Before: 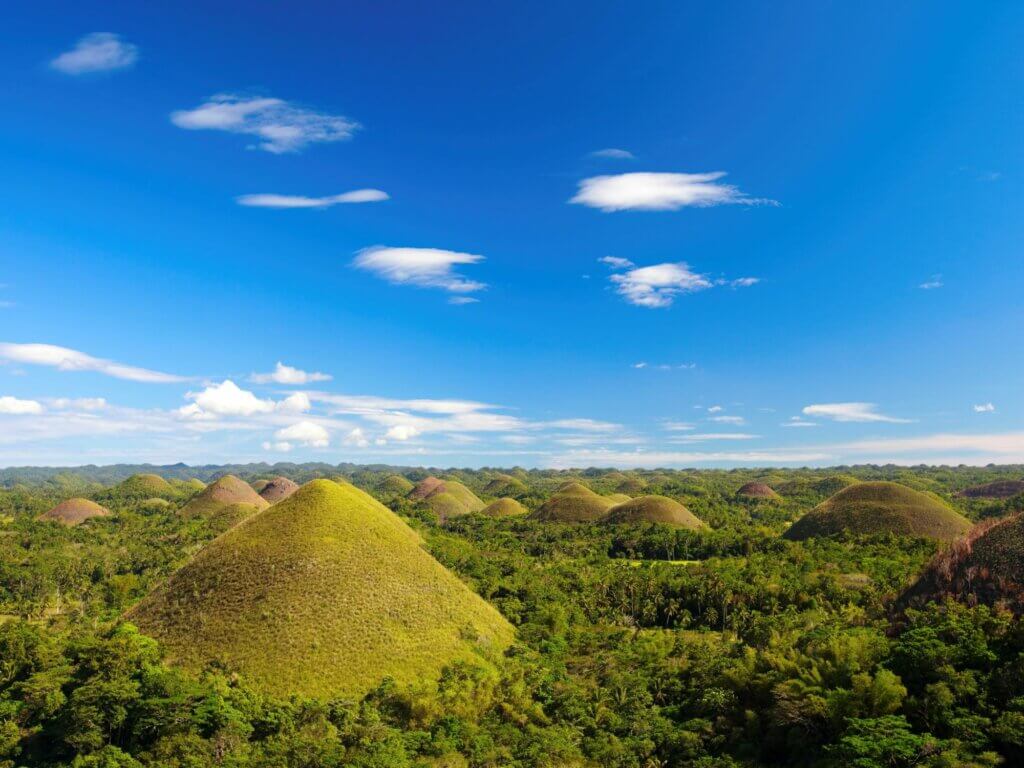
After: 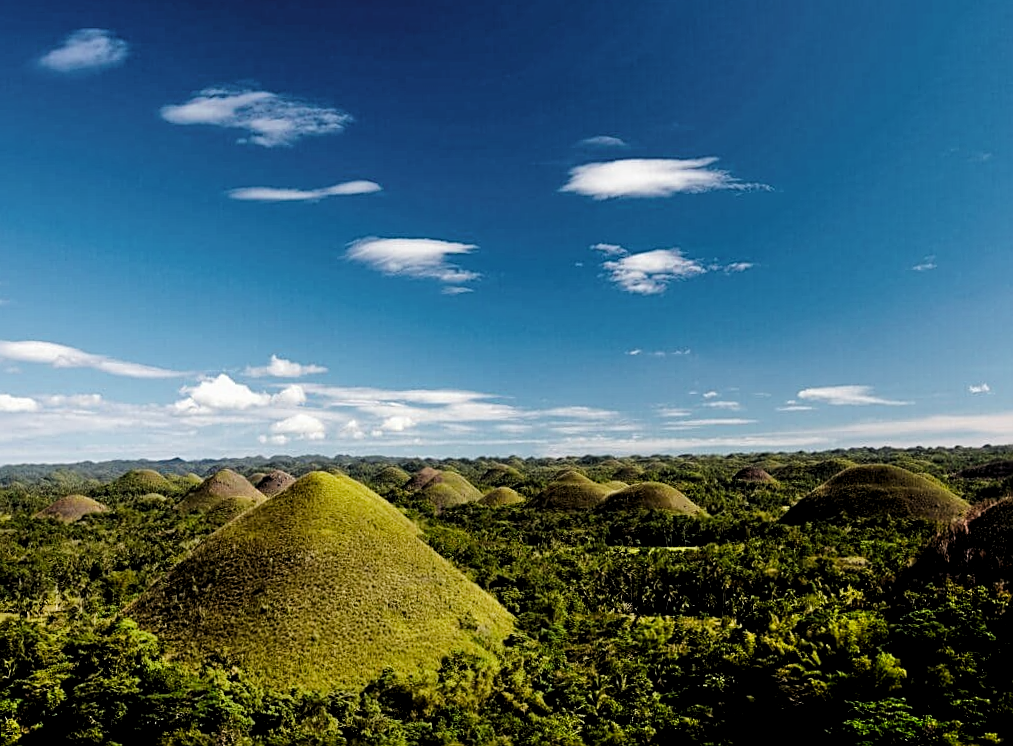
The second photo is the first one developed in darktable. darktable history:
local contrast: highlights 100%, shadows 100%, detail 120%, midtone range 0.2
filmic rgb: middle gray luminance 30%, black relative exposure -9 EV, white relative exposure 7 EV, threshold 6 EV, target black luminance 0%, hardness 2.94, latitude 2.04%, contrast 0.963, highlights saturation mix 5%, shadows ↔ highlights balance 12.16%, add noise in highlights 0, preserve chrominance no, color science v3 (2019), use custom middle-gray values true, iterations of high-quality reconstruction 0, contrast in highlights soft, enable highlight reconstruction true
shadows and highlights: soften with gaussian
levels: mode automatic, black 8.58%, gray 59.42%, levels [0, 0.445, 1]
rotate and perspective: rotation -1°, crop left 0.011, crop right 0.989, crop top 0.025, crop bottom 0.975
tone equalizer: -8 EV -0.417 EV, -7 EV -0.389 EV, -6 EV -0.333 EV, -5 EV -0.222 EV, -3 EV 0.222 EV, -2 EV 0.333 EV, -1 EV 0.389 EV, +0 EV 0.417 EV, edges refinement/feathering 500, mask exposure compensation -1.57 EV, preserve details no
sharpen: on, module defaults
